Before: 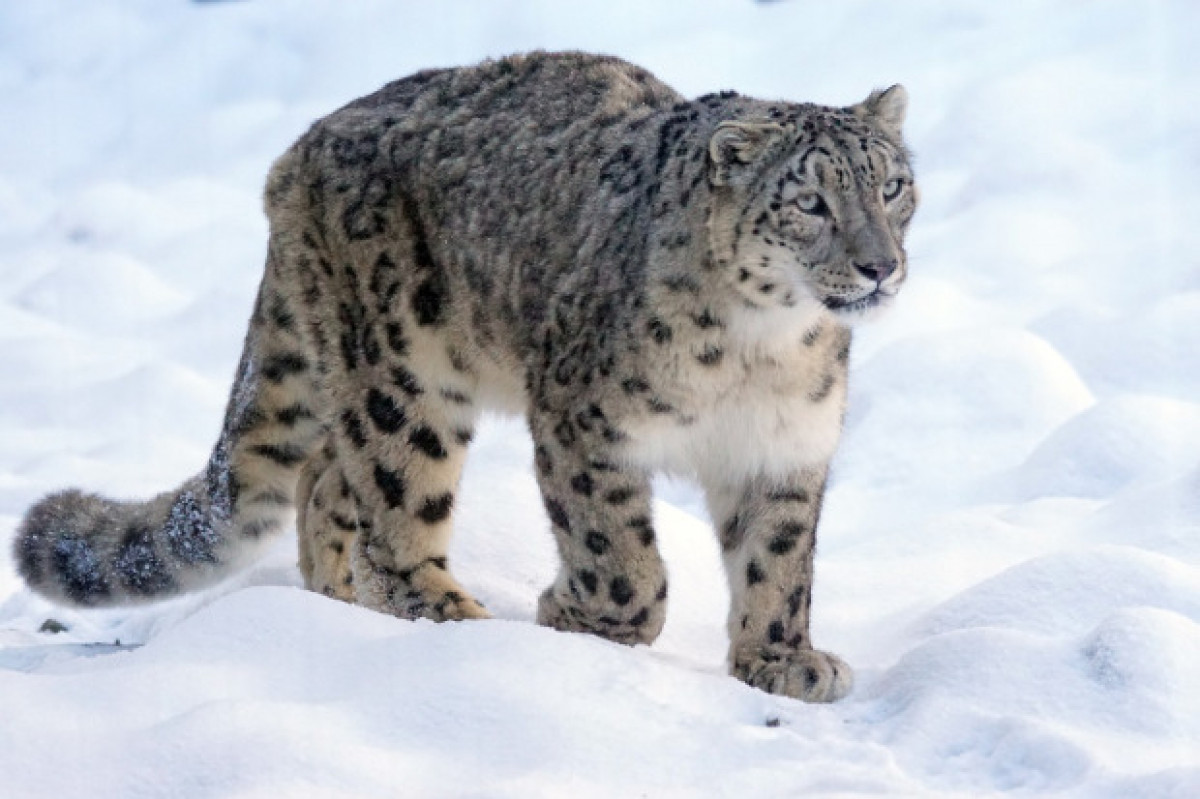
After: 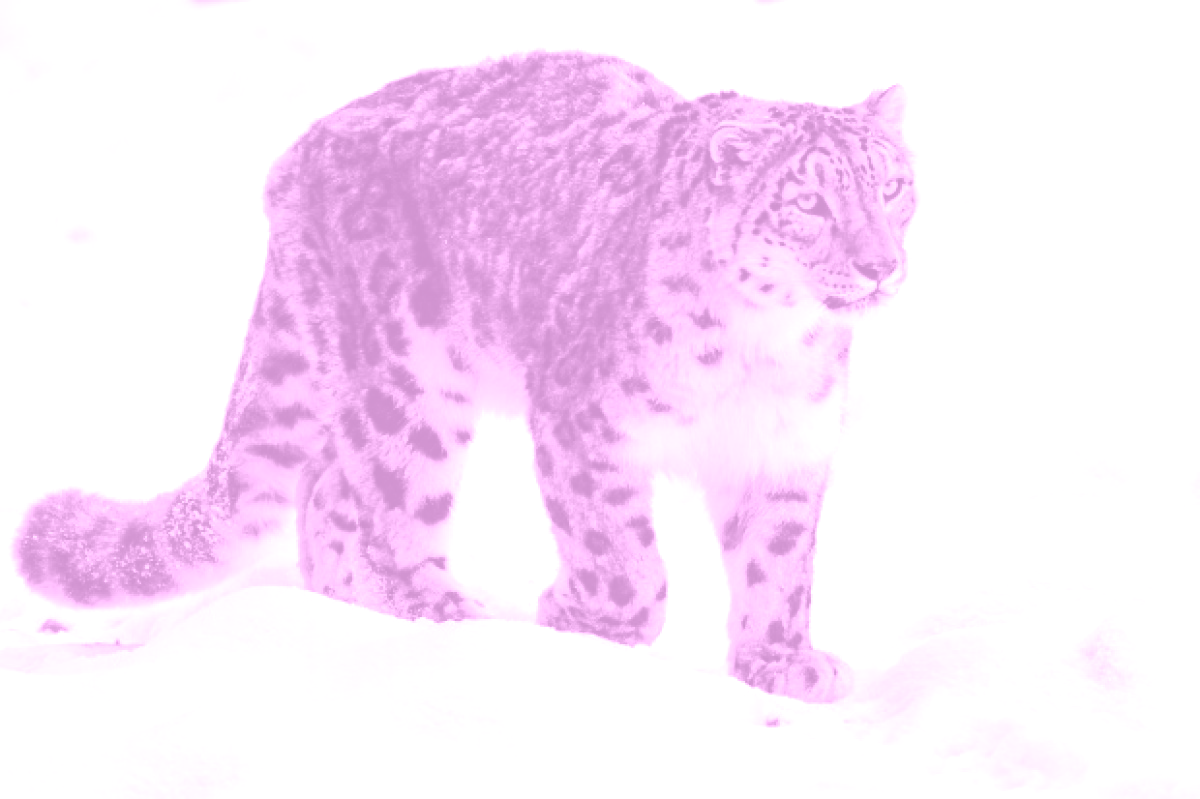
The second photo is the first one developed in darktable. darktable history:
colorize: hue 331.2°, saturation 69%, source mix 30.28%, lightness 69.02%, version 1
tone equalizer: -8 EV -0.75 EV, -7 EV -0.7 EV, -6 EV -0.6 EV, -5 EV -0.4 EV, -3 EV 0.4 EV, -2 EV 0.6 EV, -1 EV 0.7 EV, +0 EV 0.75 EV, edges refinement/feathering 500, mask exposure compensation -1.57 EV, preserve details no
color balance rgb: global offset › luminance 0.71%, perceptual saturation grading › global saturation -11.5%, perceptual brilliance grading › highlights 17.77%, perceptual brilliance grading › mid-tones 31.71%, perceptual brilliance grading › shadows -31.01%, global vibrance 50%
